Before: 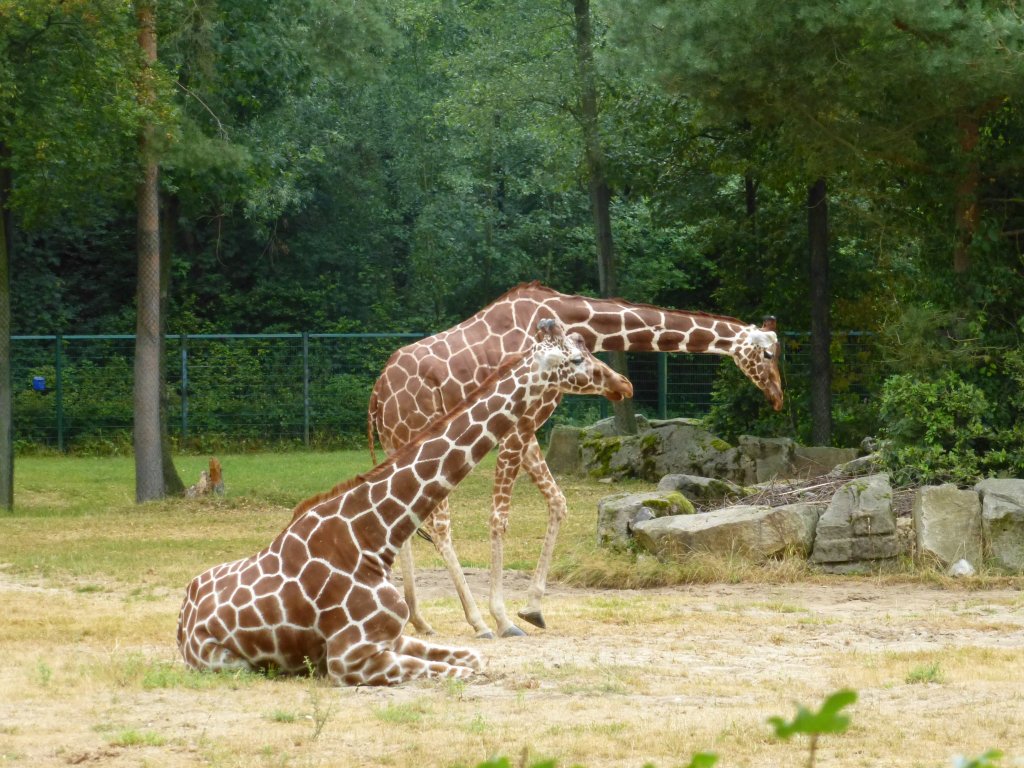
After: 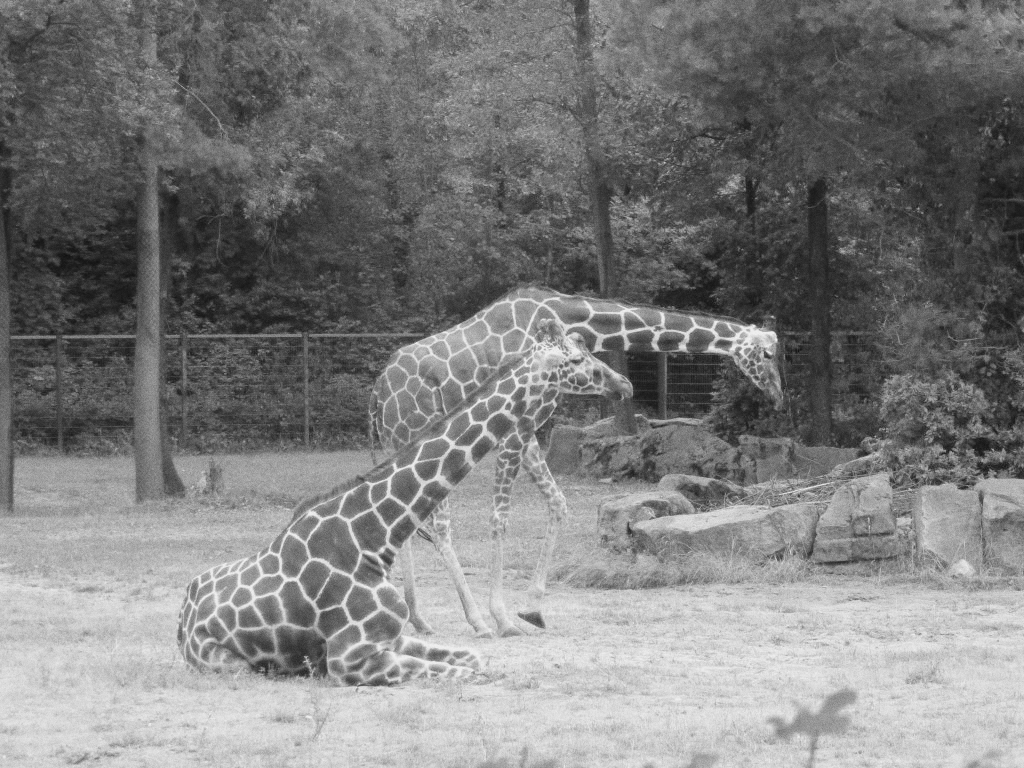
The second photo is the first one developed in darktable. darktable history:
grain: on, module defaults
contrast brightness saturation: brightness 0.18, saturation -0.5
monochrome: a -92.57, b 58.91
